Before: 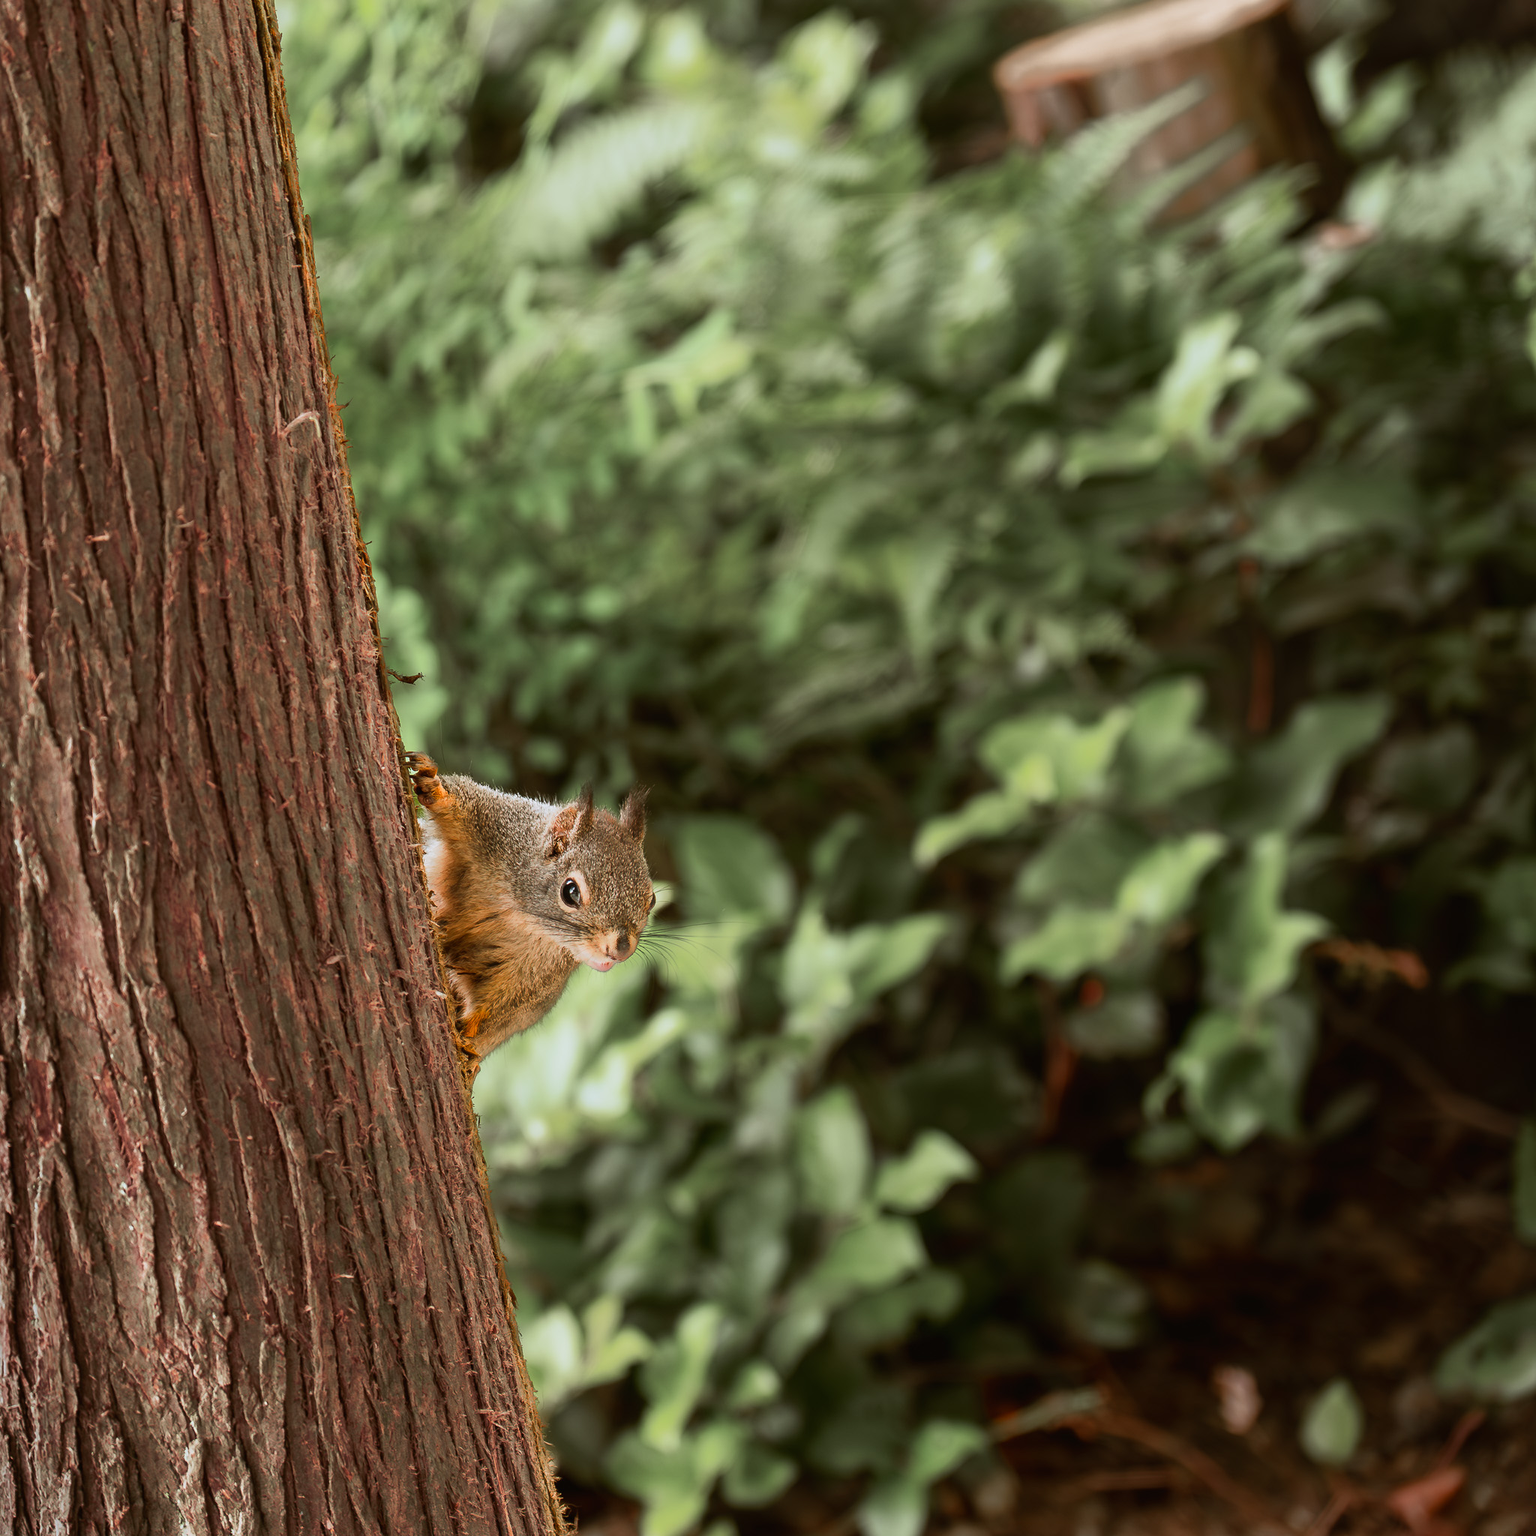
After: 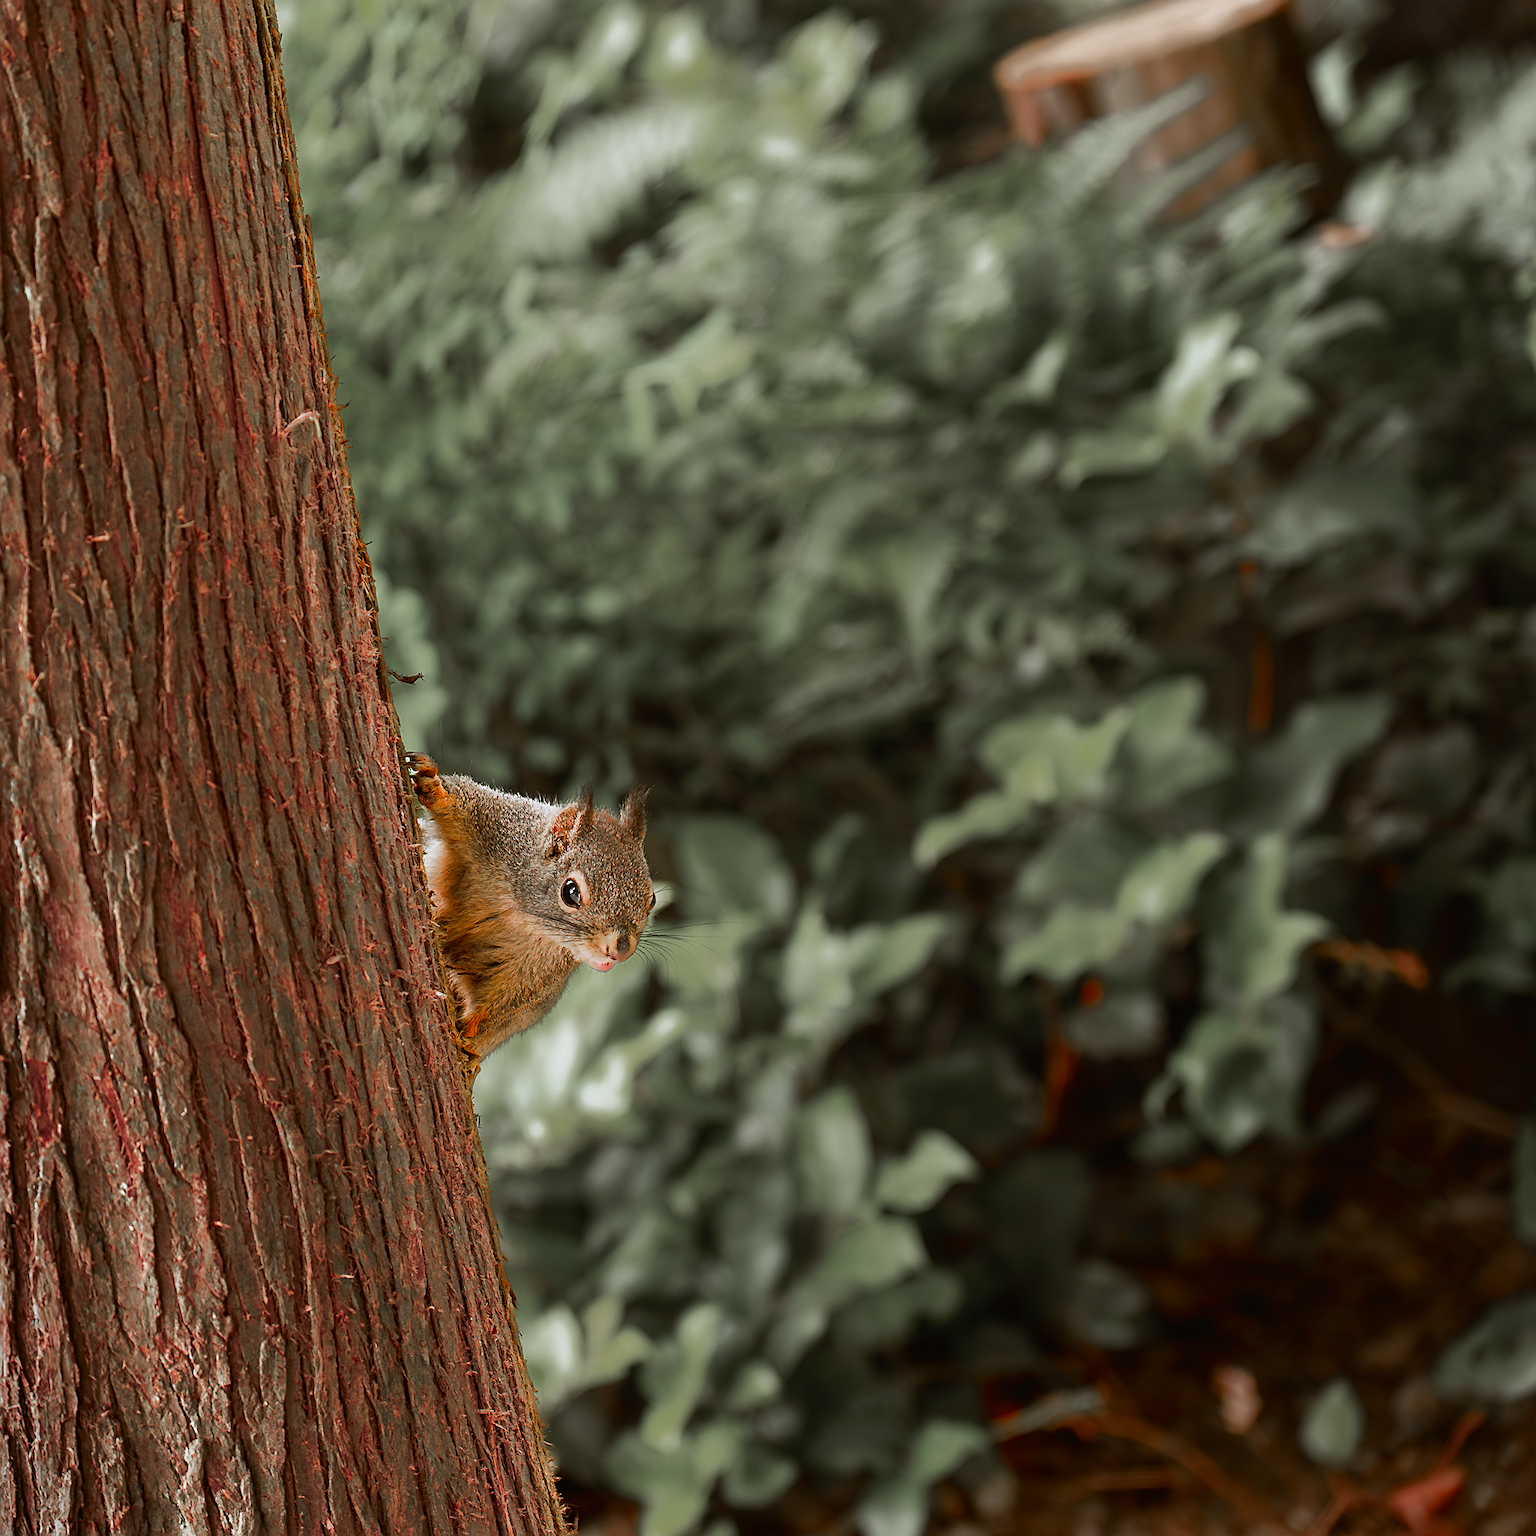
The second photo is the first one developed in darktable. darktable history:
color zones: curves: ch0 [(0, 0.48) (0.209, 0.398) (0.305, 0.332) (0.429, 0.493) (0.571, 0.5) (0.714, 0.5) (0.857, 0.5) (1, 0.48)]; ch1 [(0, 0.736) (0.143, 0.625) (0.225, 0.371) (0.429, 0.256) (0.571, 0.241) (0.714, 0.213) (0.857, 0.48) (1, 0.736)]; ch2 [(0, 0.448) (0.143, 0.498) (0.286, 0.5) (0.429, 0.5) (0.571, 0.5) (0.714, 0.5) (0.857, 0.5) (1, 0.448)]
sharpen: on, module defaults
